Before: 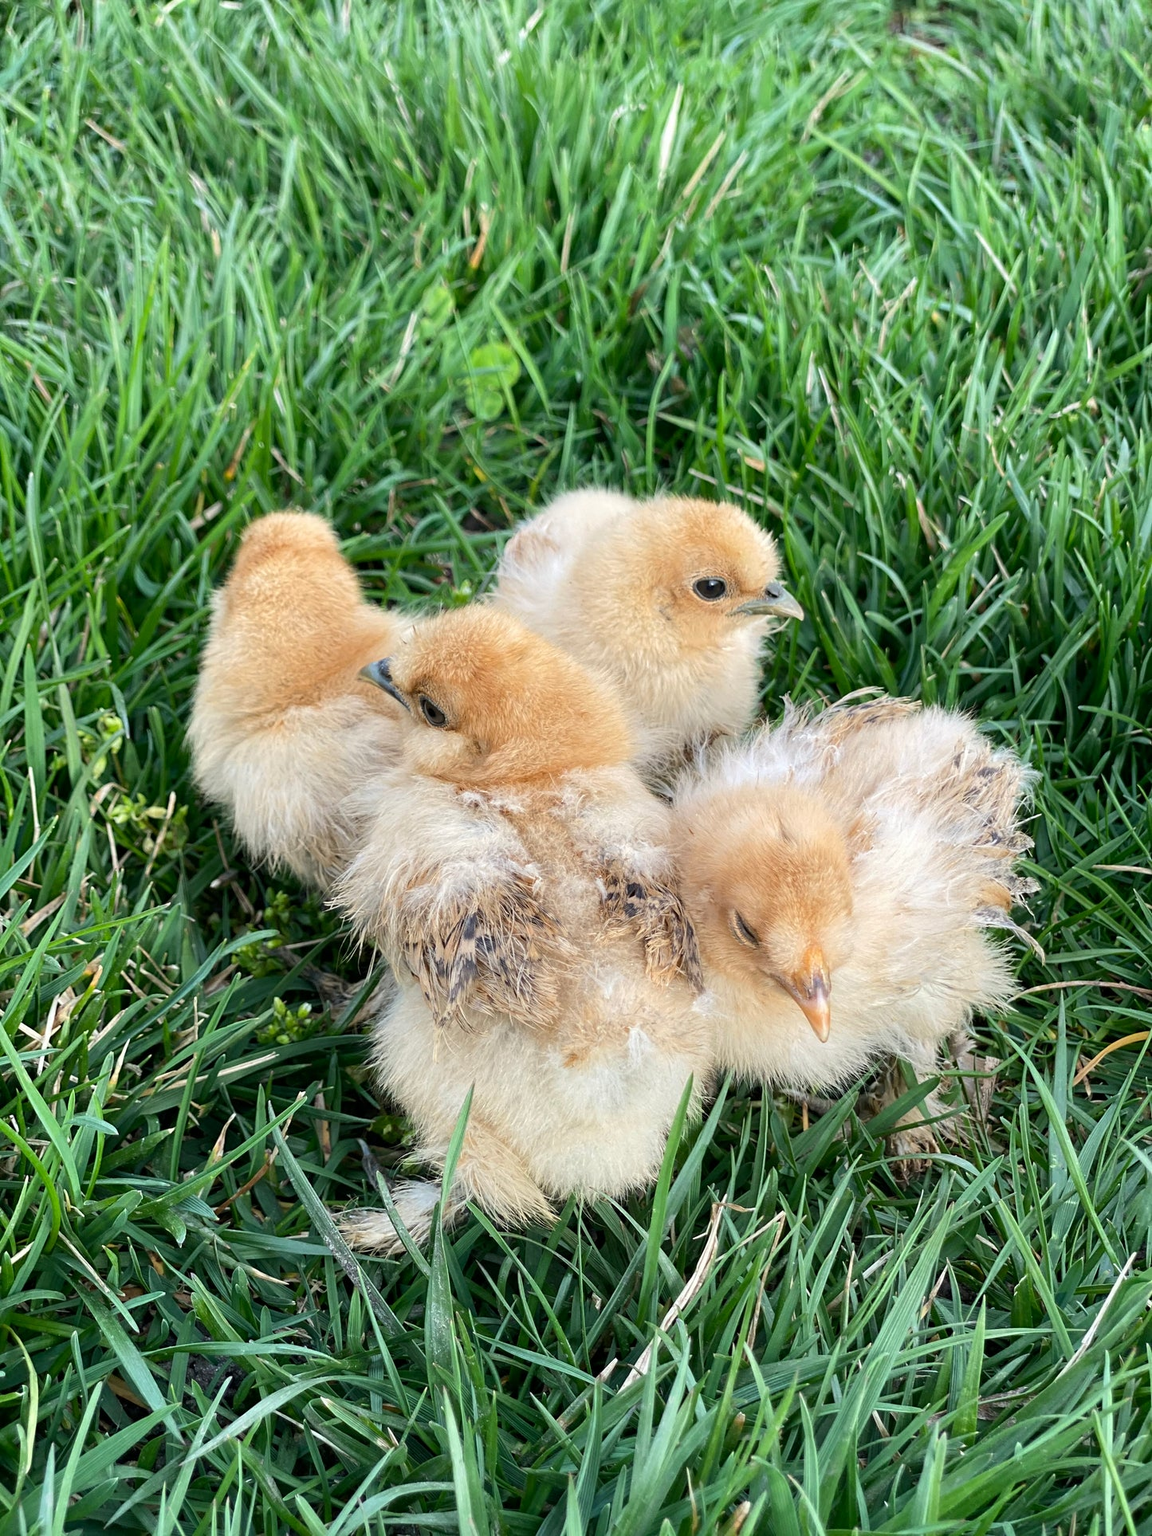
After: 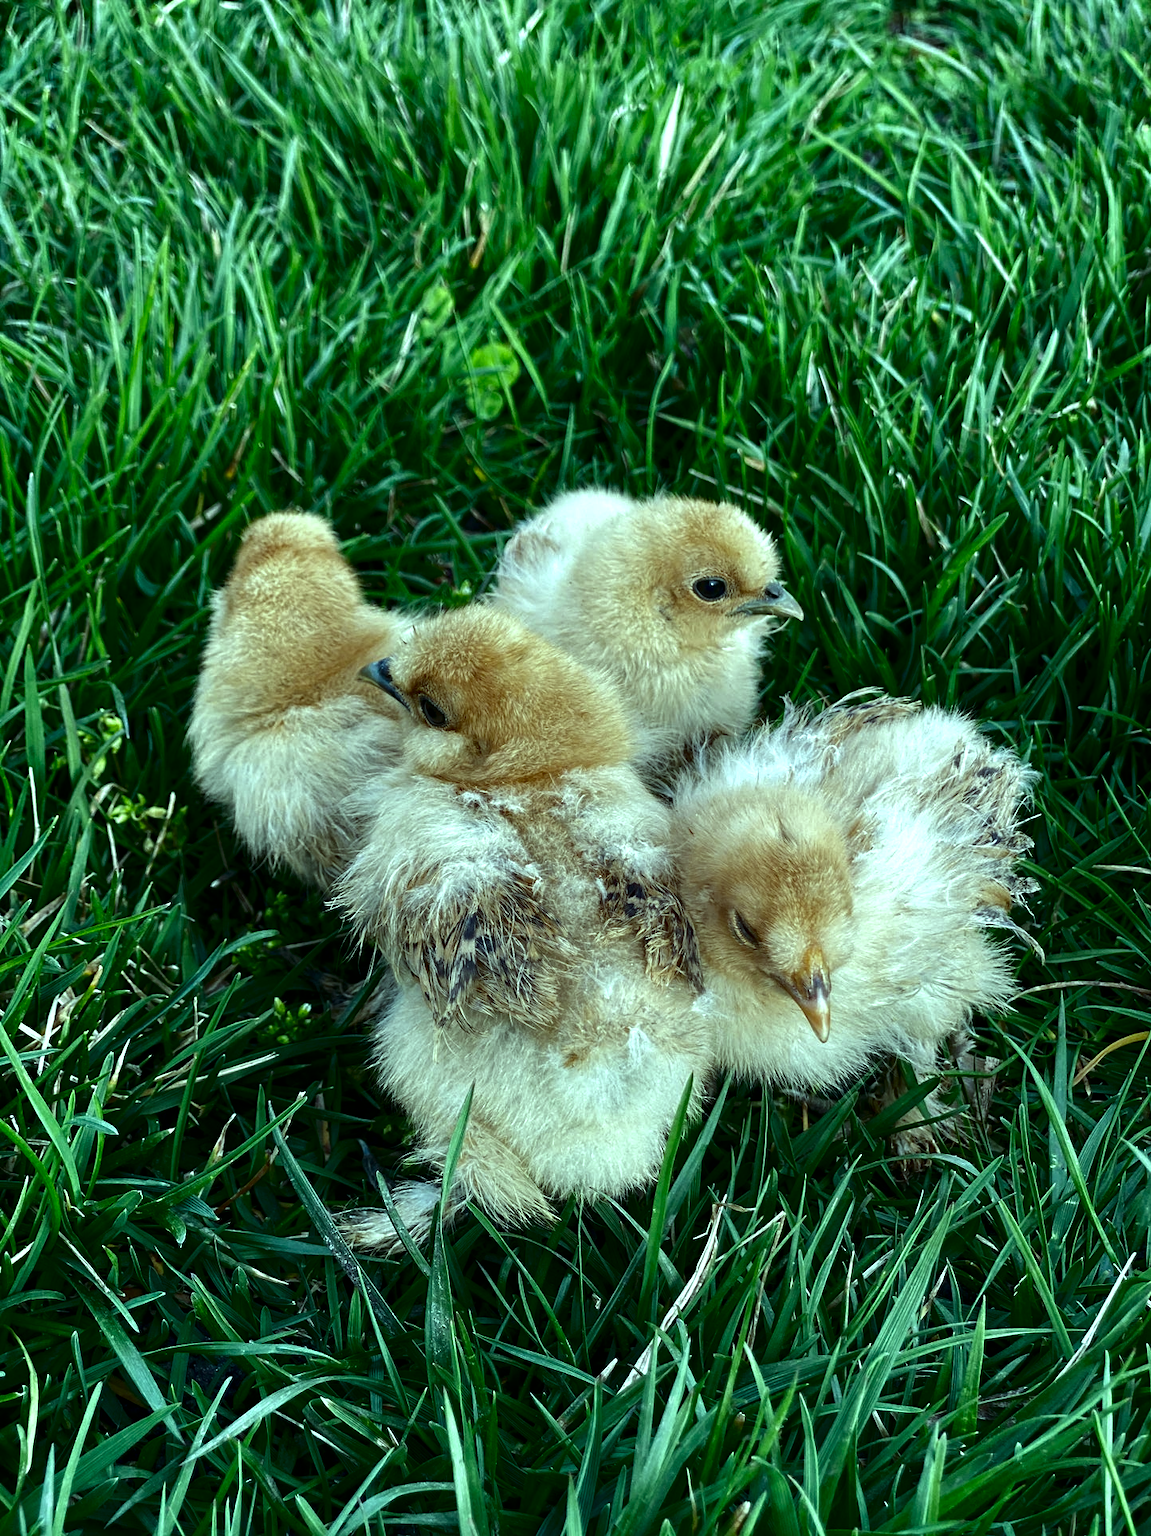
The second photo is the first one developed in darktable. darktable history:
contrast brightness saturation: brightness -0.52
color balance: mode lift, gamma, gain (sRGB), lift [0.997, 0.979, 1.021, 1.011], gamma [1, 1.084, 0.916, 0.998], gain [1, 0.87, 1.13, 1.101], contrast 4.55%, contrast fulcrum 38.24%, output saturation 104.09%
